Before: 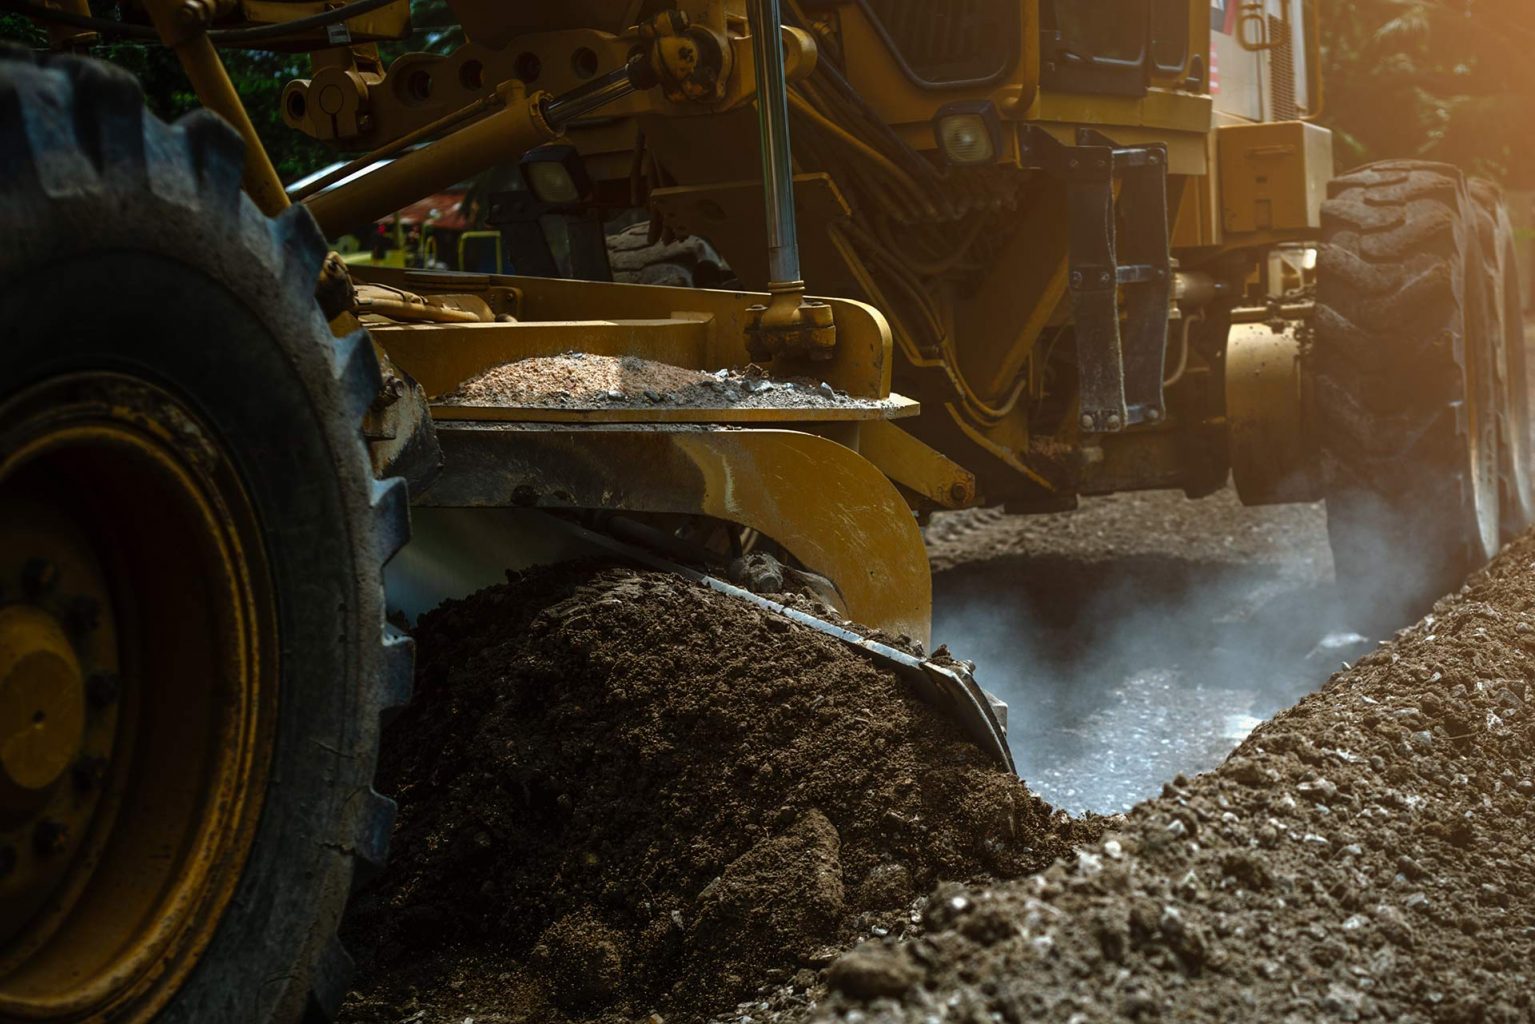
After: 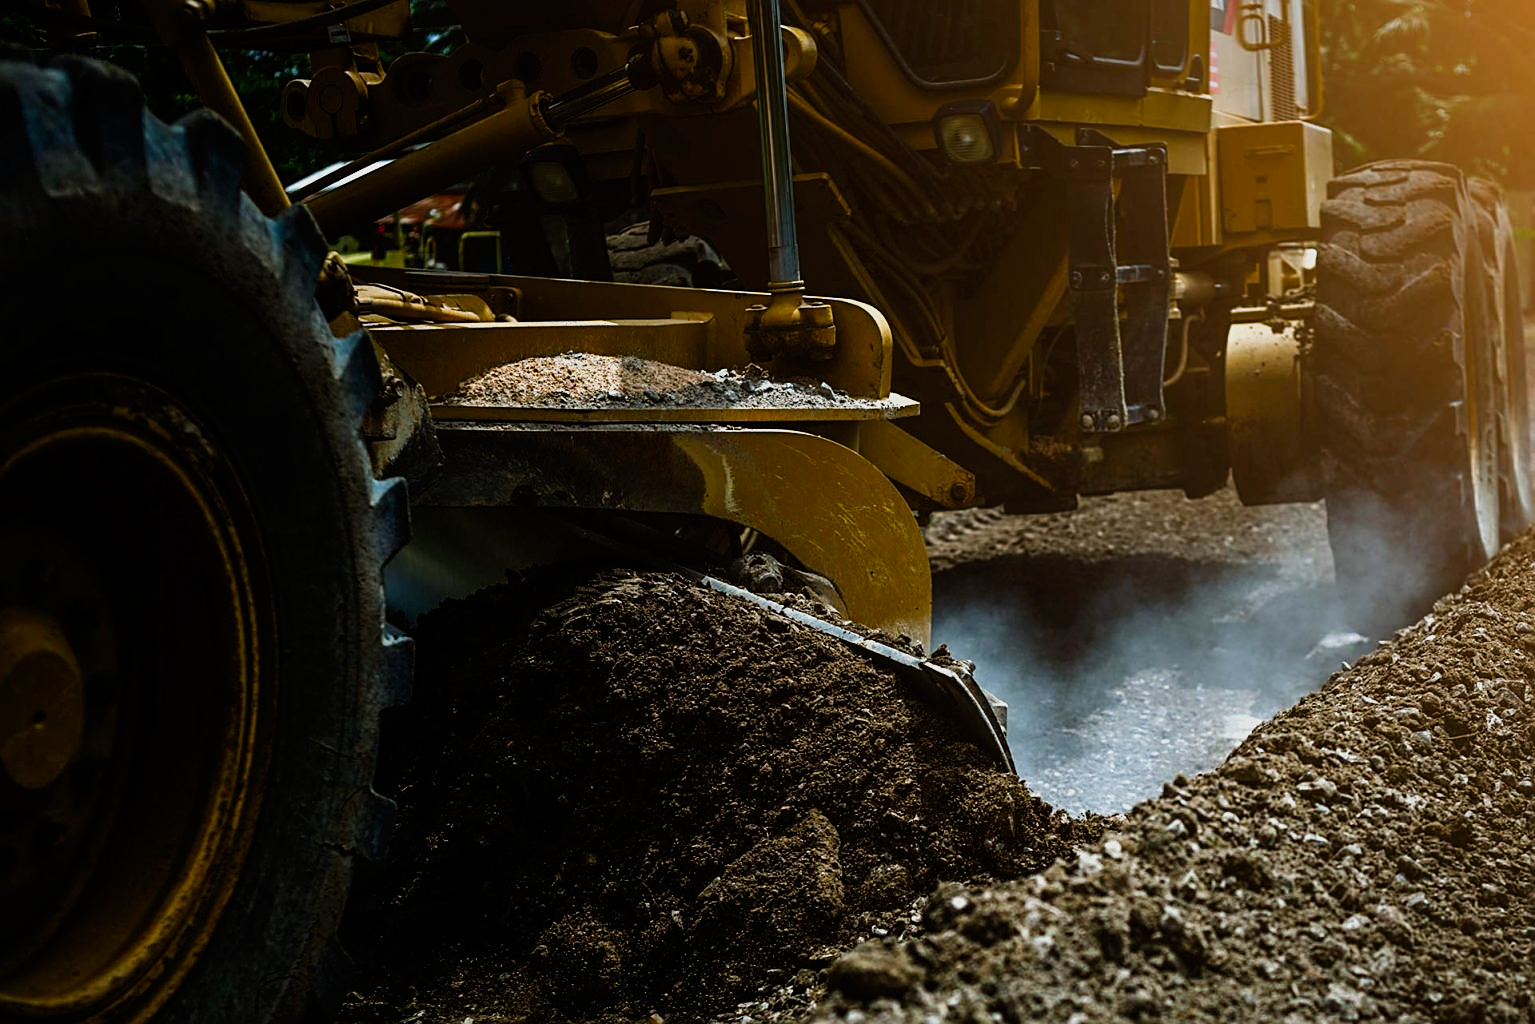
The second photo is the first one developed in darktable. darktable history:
sigmoid: contrast 1.7
sharpen: on, module defaults
